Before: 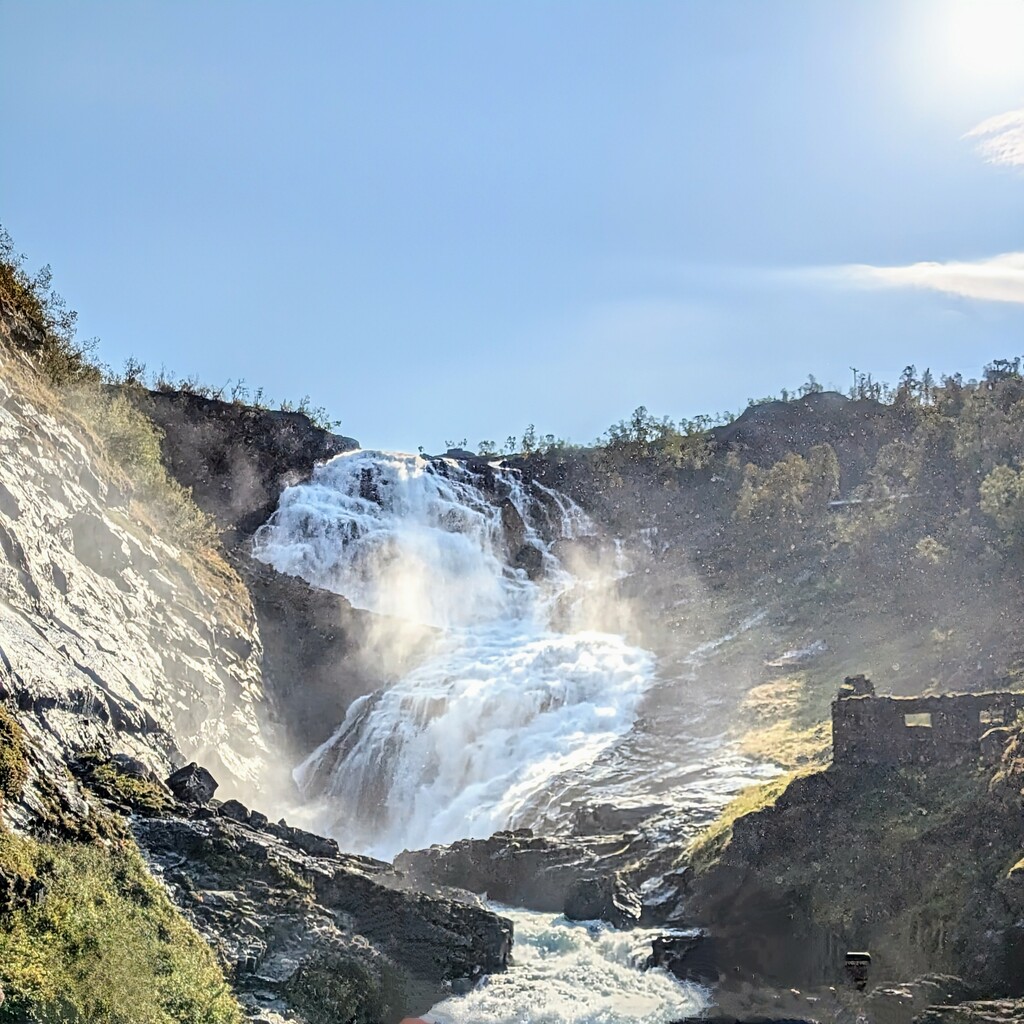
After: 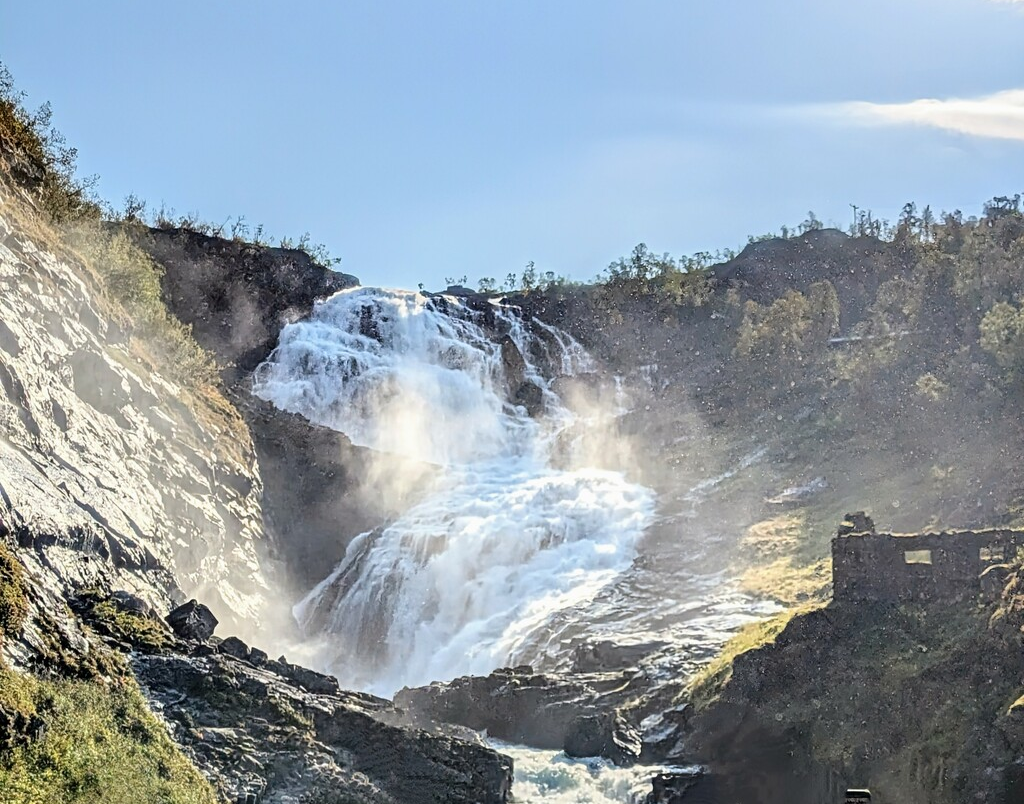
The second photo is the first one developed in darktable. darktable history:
crop and rotate: top 15.953%, bottom 5.455%
